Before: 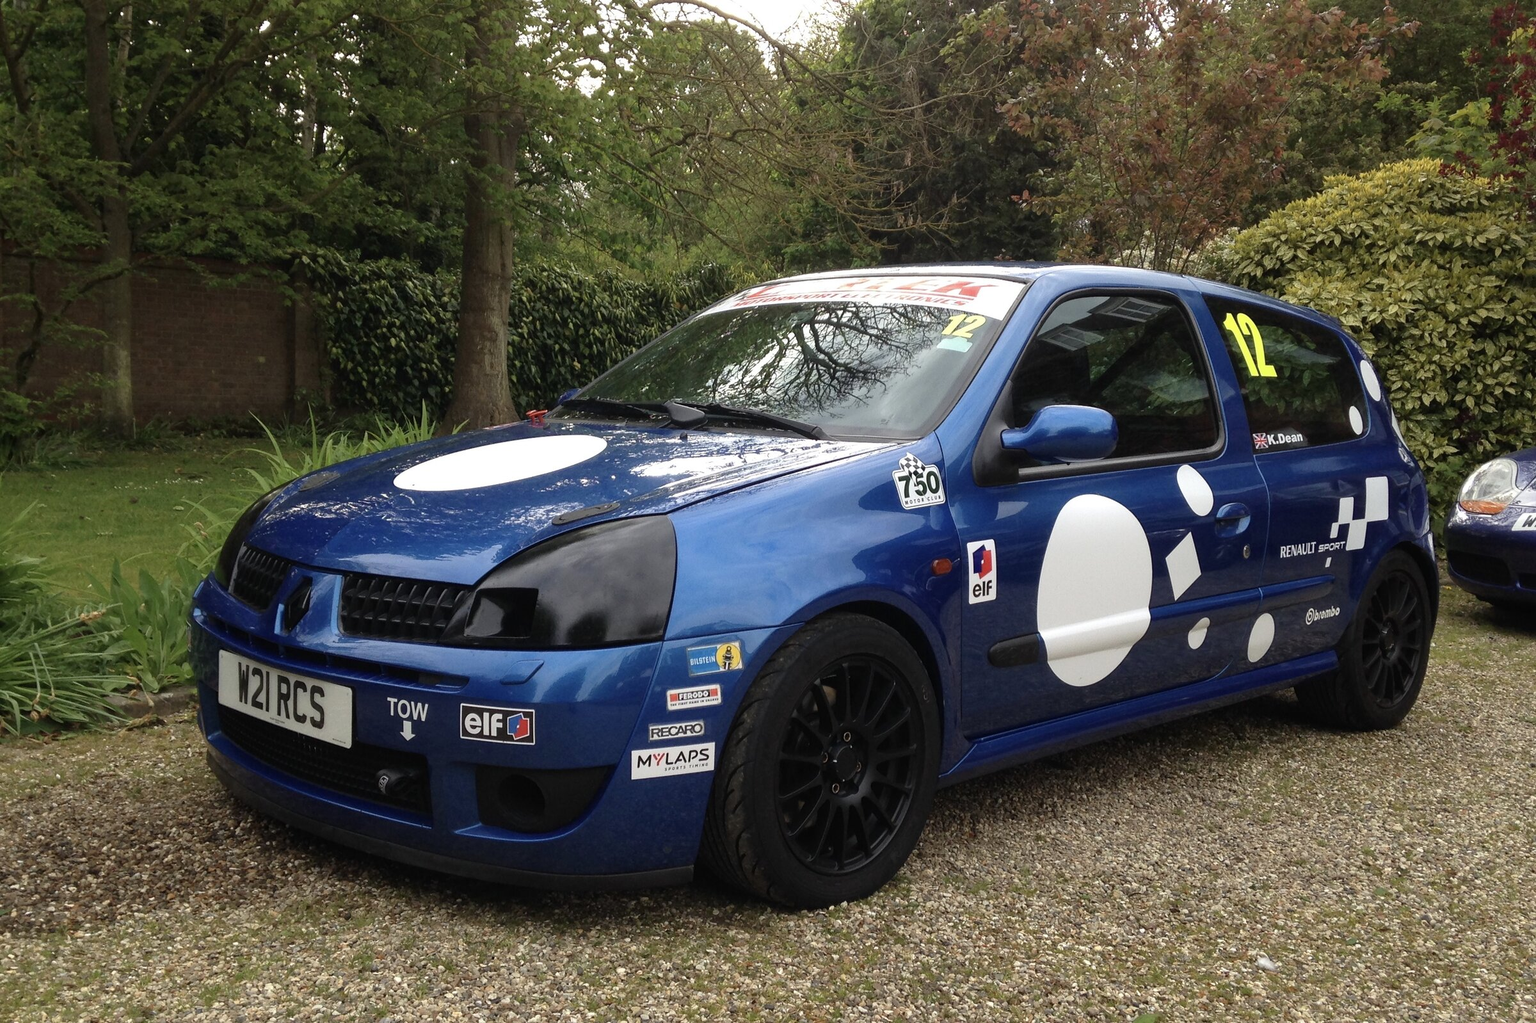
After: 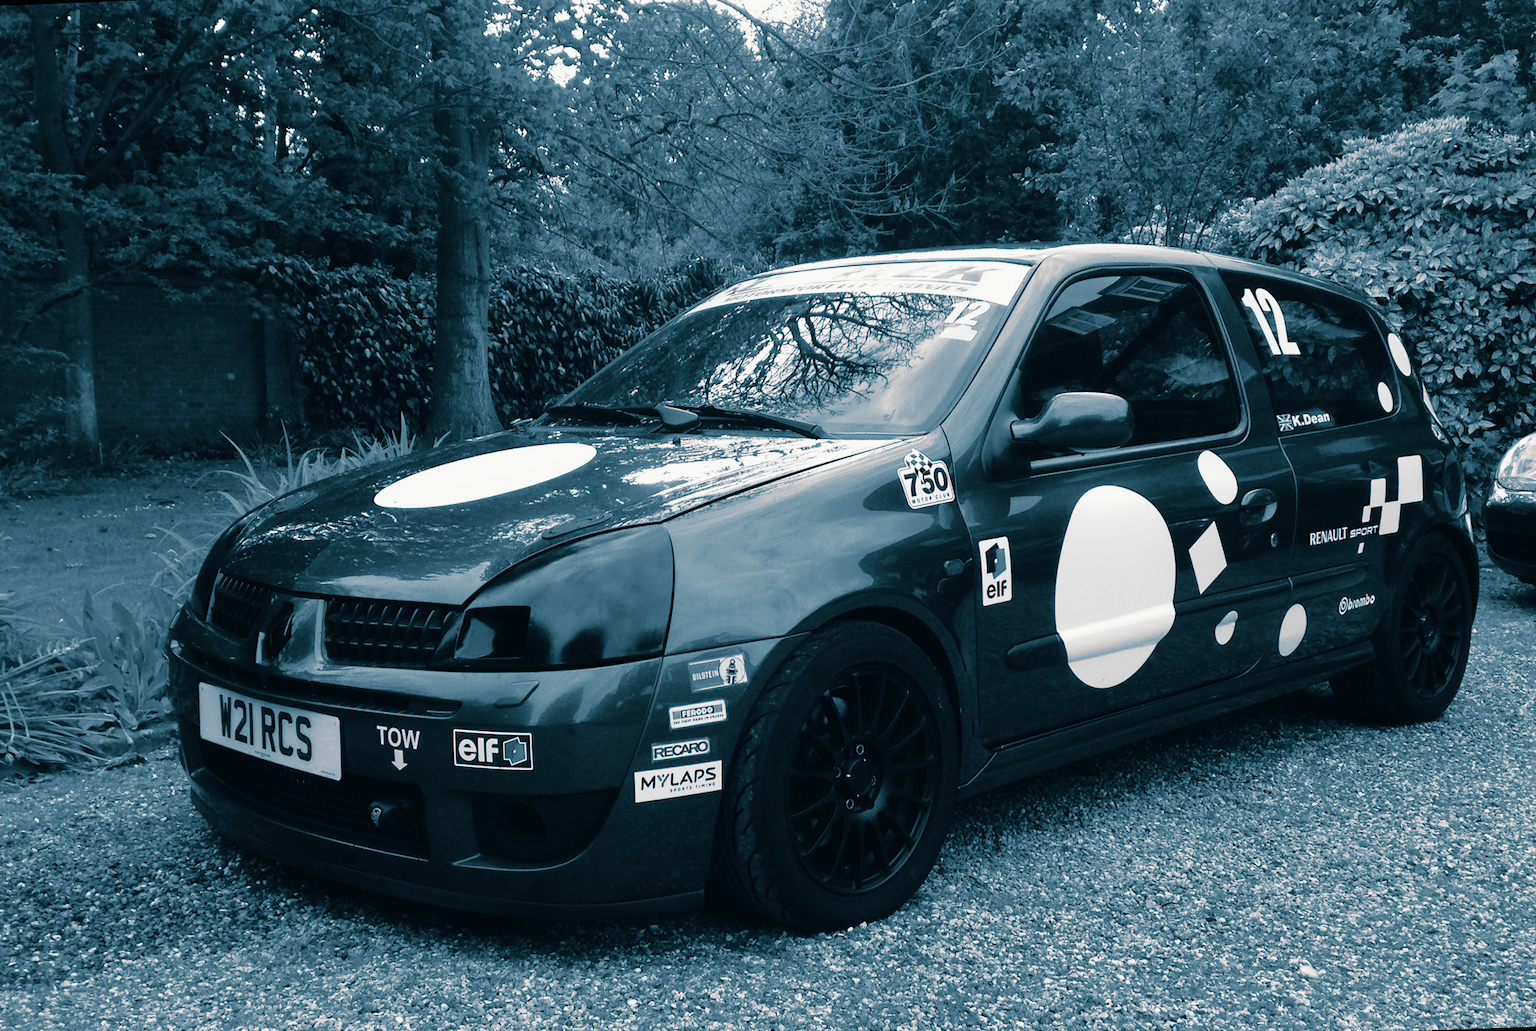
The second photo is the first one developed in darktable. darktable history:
sharpen: radius 5.325, amount 0.312, threshold 26.433
rotate and perspective: rotation -2.12°, lens shift (vertical) 0.009, lens shift (horizontal) -0.008, automatic cropping original format, crop left 0.036, crop right 0.964, crop top 0.05, crop bottom 0.959
monochrome: on, module defaults
split-toning: shadows › hue 212.4°, balance -70
tone curve: curves: ch0 [(0, 0.009) (0.105, 0.08) (0.195, 0.18) (0.283, 0.316) (0.384, 0.434) (0.485, 0.531) (0.638, 0.69) (0.81, 0.872) (1, 0.977)]; ch1 [(0, 0) (0.161, 0.092) (0.35, 0.33) (0.379, 0.401) (0.456, 0.469) (0.502, 0.5) (0.525, 0.514) (0.586, 0.604) (0.642, 0.645) (0.858, 0.817) (1, 0.942)]; ch2 [(0, 0) (0.371, 0.362) (0.437, 0.437) (0.48, 0.49) (0.53, 0.515) (0.56, 0.571) (0.622, 0.606) (0.881, 0.795) (1, 0.929)], color space Lab, independent channels, preserve colors none
